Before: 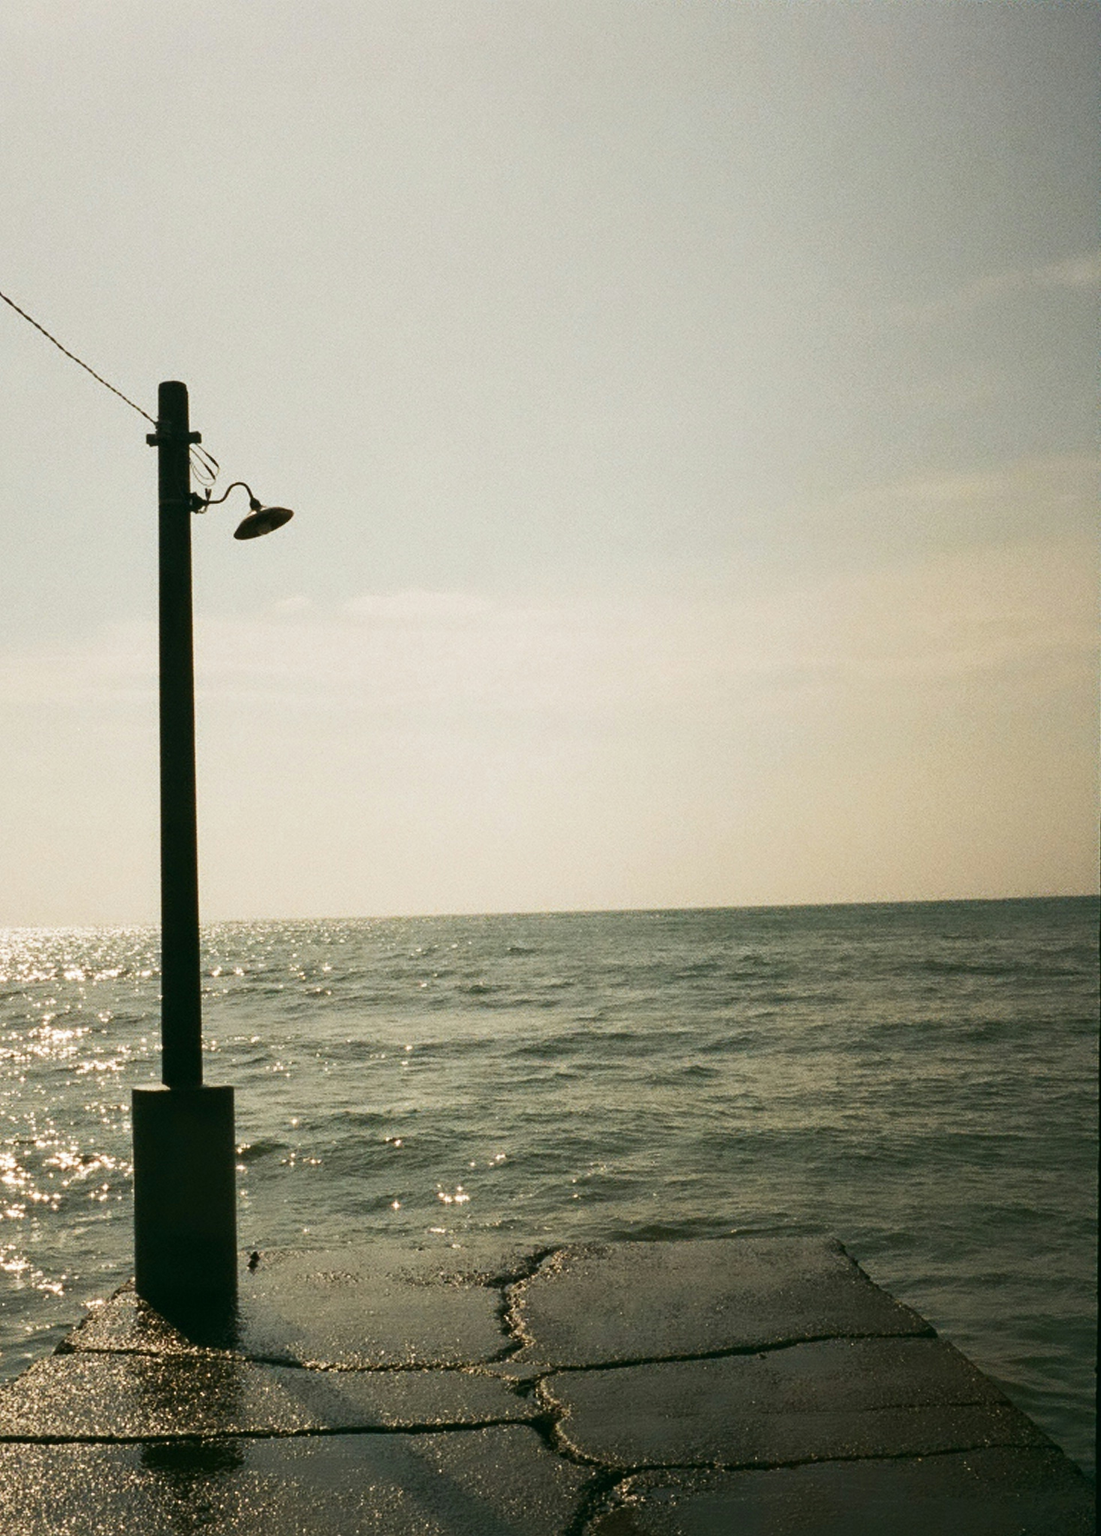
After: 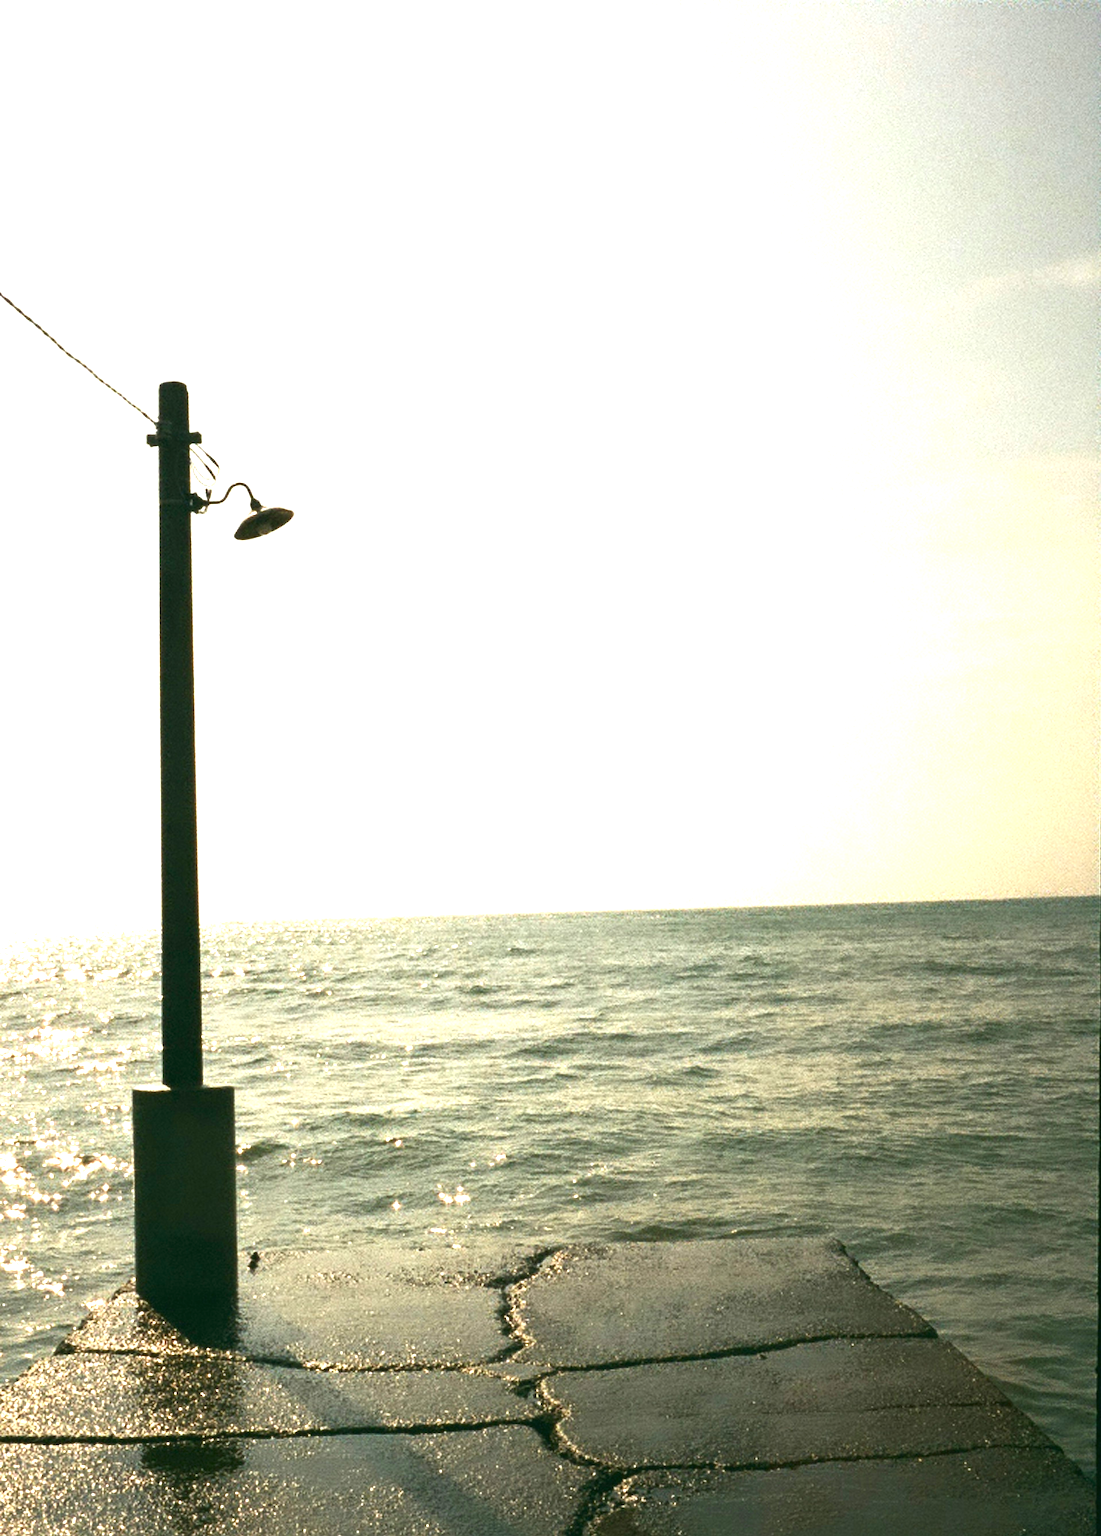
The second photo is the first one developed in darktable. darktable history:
exposure: black level correction 0, exposure 1.334 EV, compensate highlight preservation false
